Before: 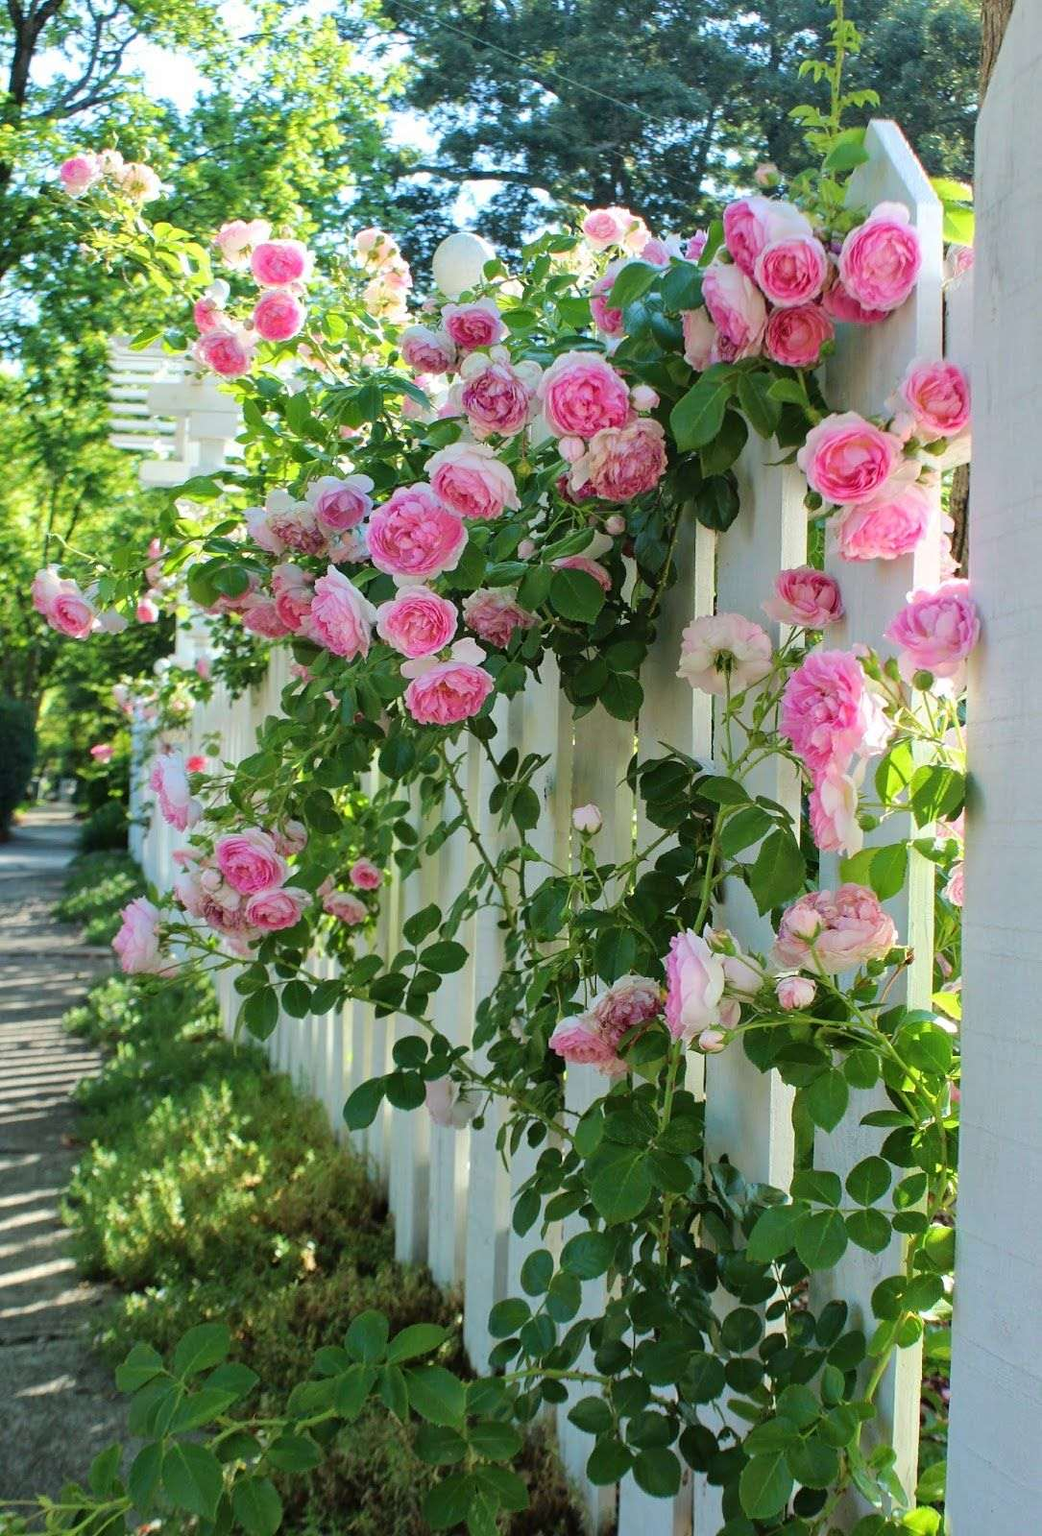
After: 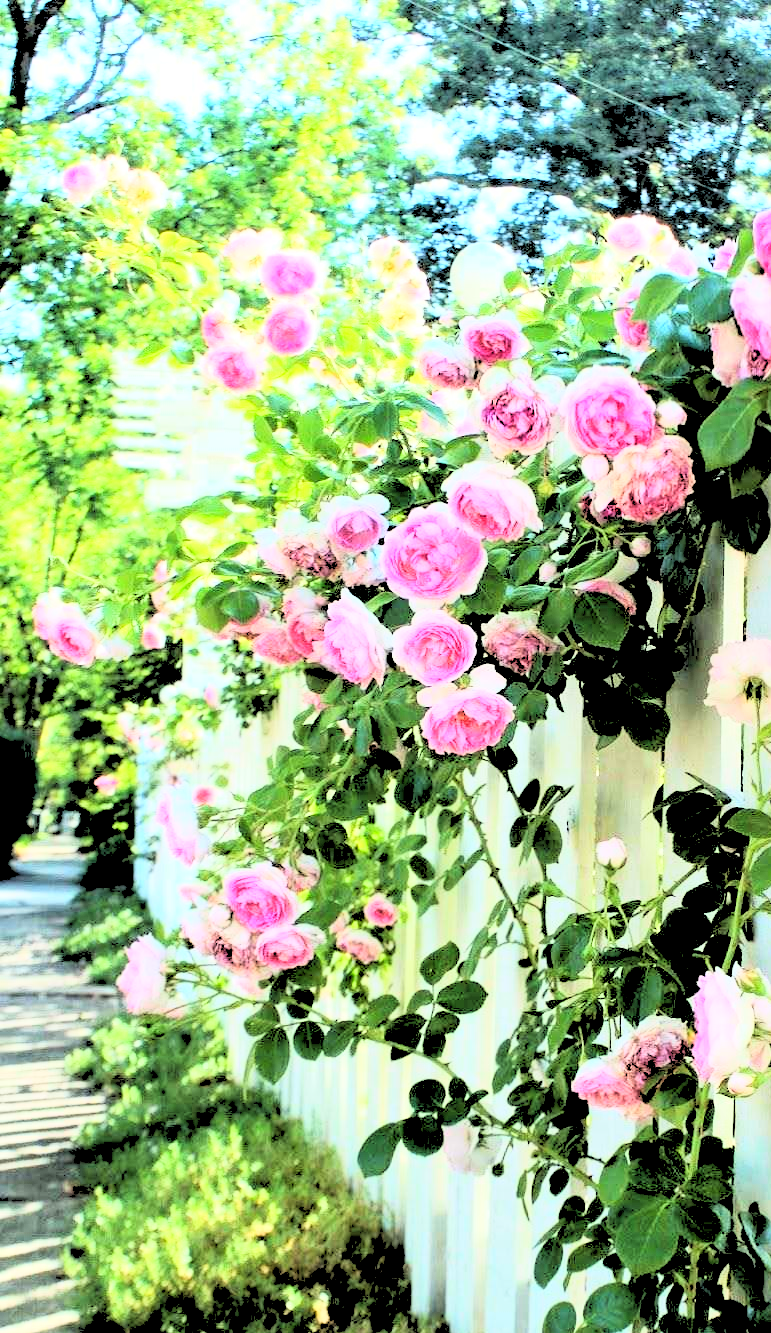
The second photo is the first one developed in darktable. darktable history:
rgb curve: curves: ch0 [(0, 0) (0.21, 0.15) (0.24, 0.21) (0.5, 0.75) (0.75, 0.96) (0.89, 0.99) (1, 1)]; ch1 [(0, 0.02) (0.21, 0.13) (0.25, 0.2) (0.5, 0.67) (0.75, 0.9) (0.89, 0.97) (1, 1)]; ch2 [(0, 0.02) (0.21, 0.13) (0.25, 0.2) (0.5, 0.67) (0.75, 0.9) (0.89, 0.97) (1, 1)], compensate middle gray true
crop: right 28.885%, bottom 16.626%
rgb levels: levels [[0.027, 0.429, 0.996], [0, 0.5, 1], [0, 0.5, 1]]
